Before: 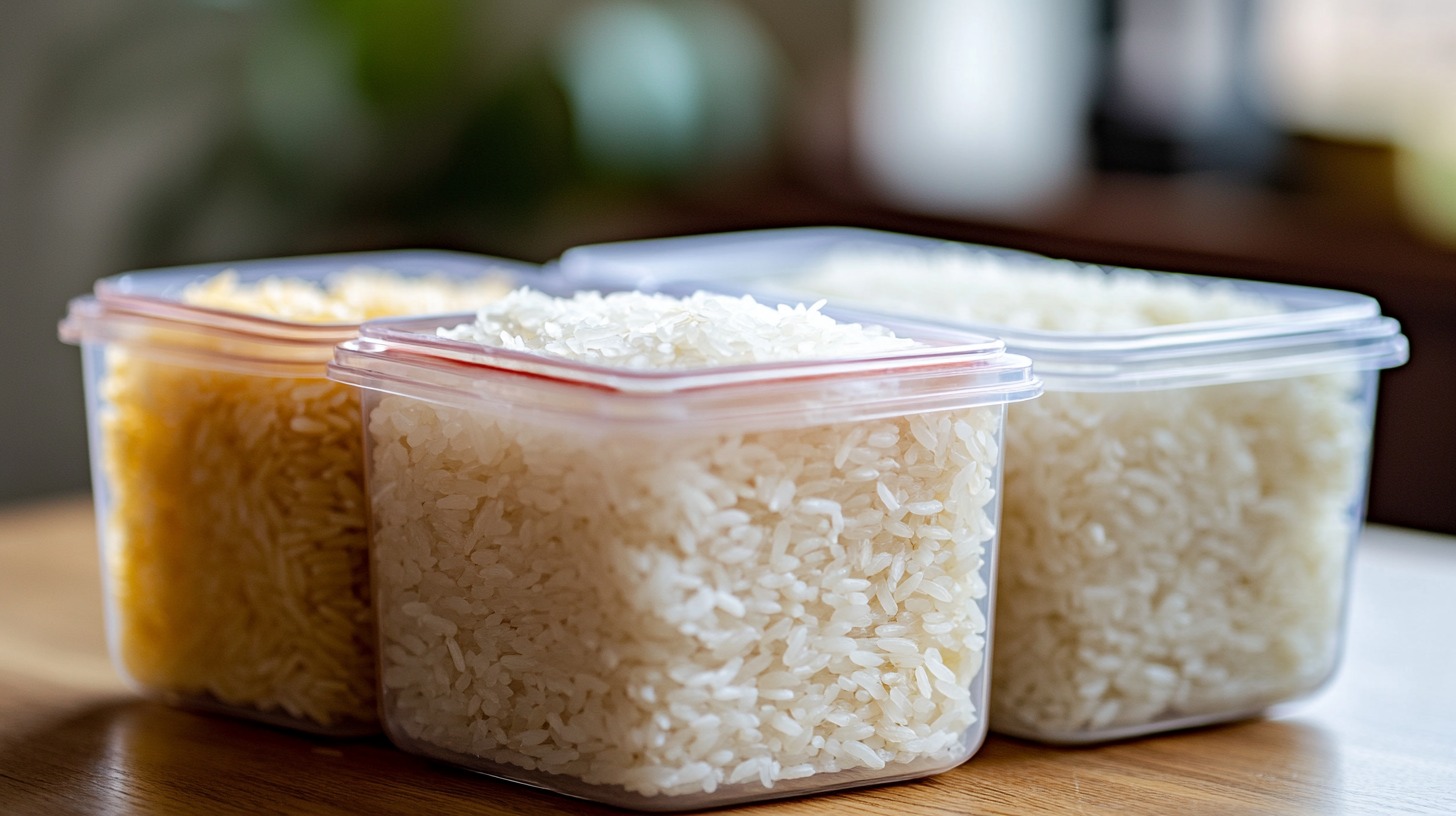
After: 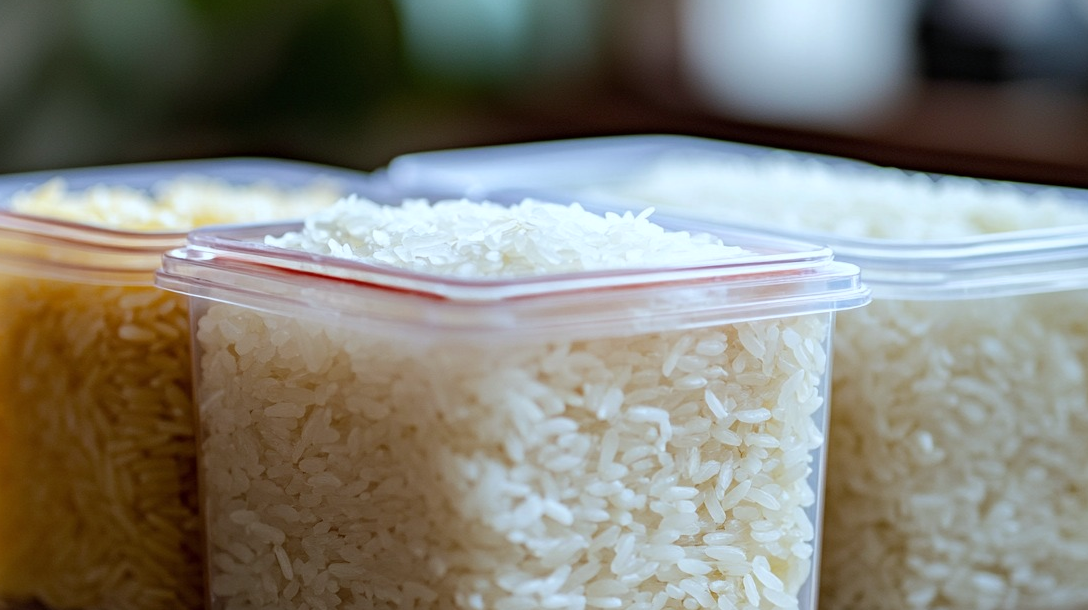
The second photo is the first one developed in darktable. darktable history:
white balance: red 0.925, blue 1.046
crop and rotate: left 11.831%, top 11.346%, right 13.429%, bottom 13.899%
